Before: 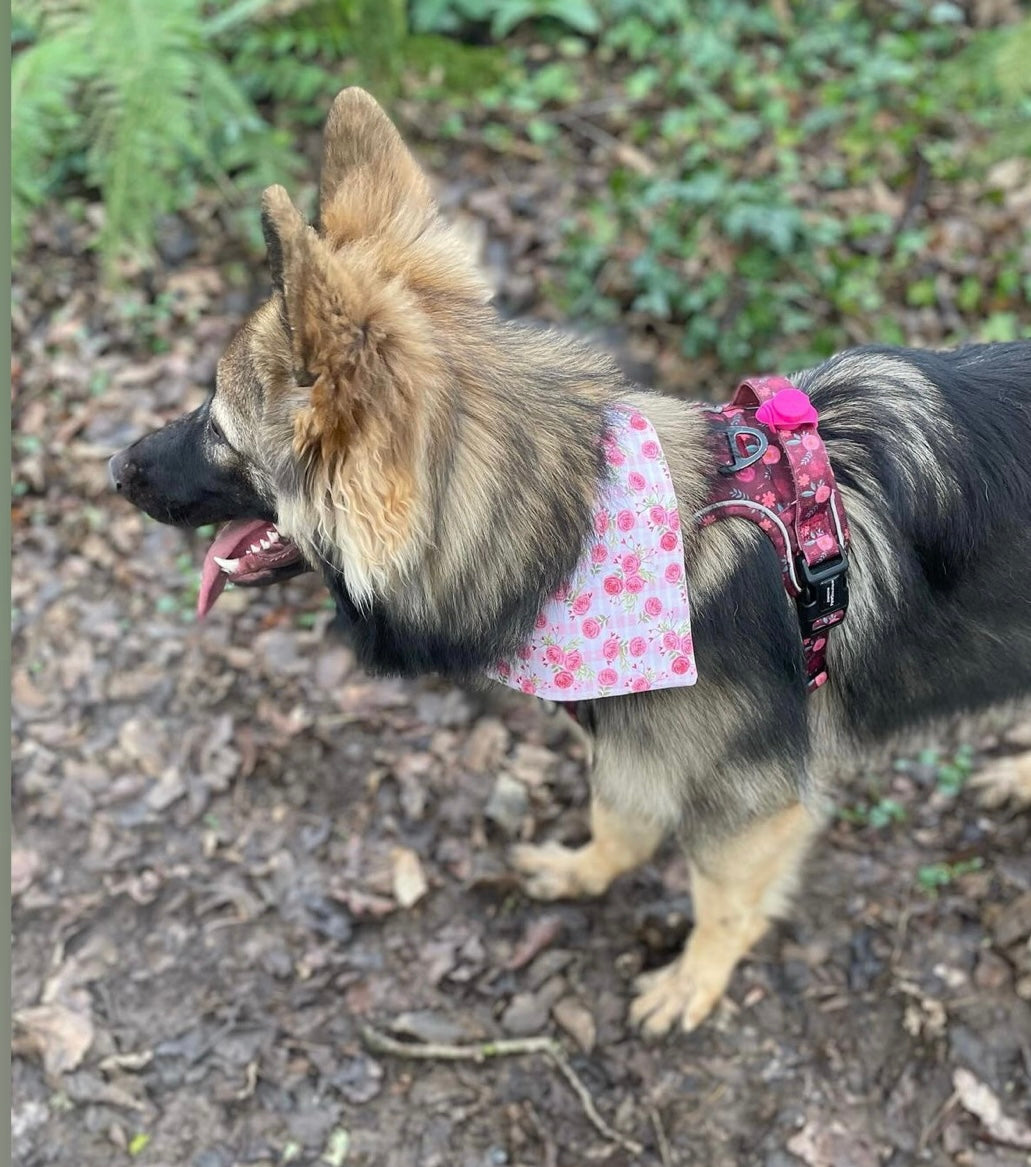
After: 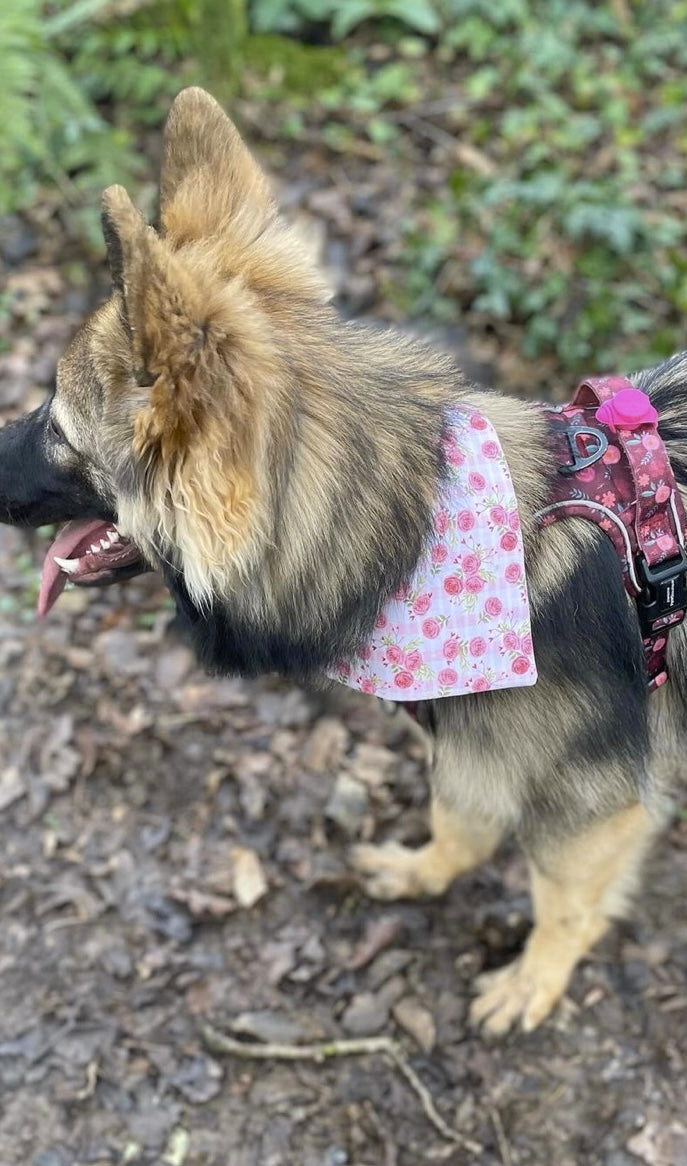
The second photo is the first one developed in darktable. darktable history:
color contrast: green-magenta contrast 0.8, blue-yellow contrast 1.1, unbound 0
crop and rotate: left 15.546%, right 17.787%
